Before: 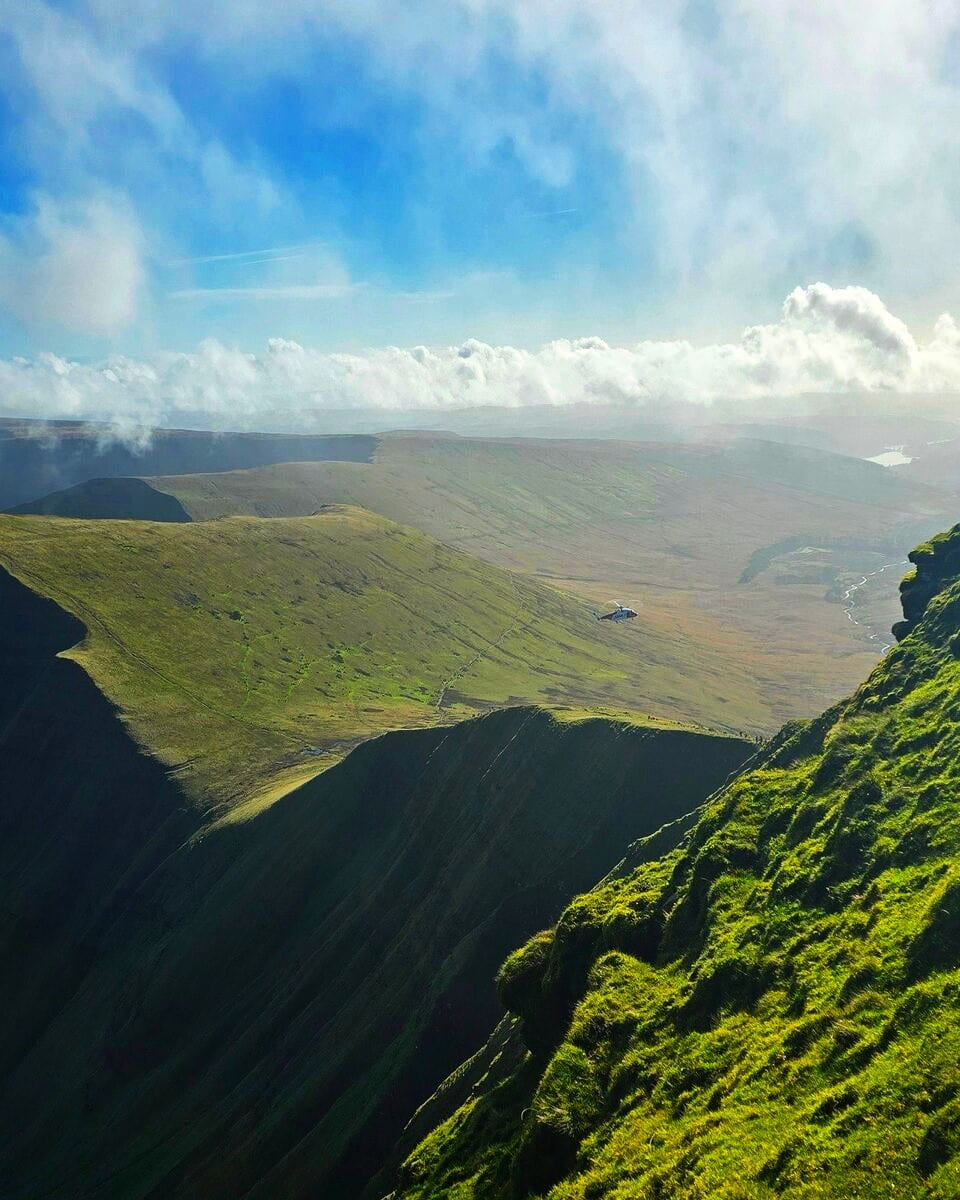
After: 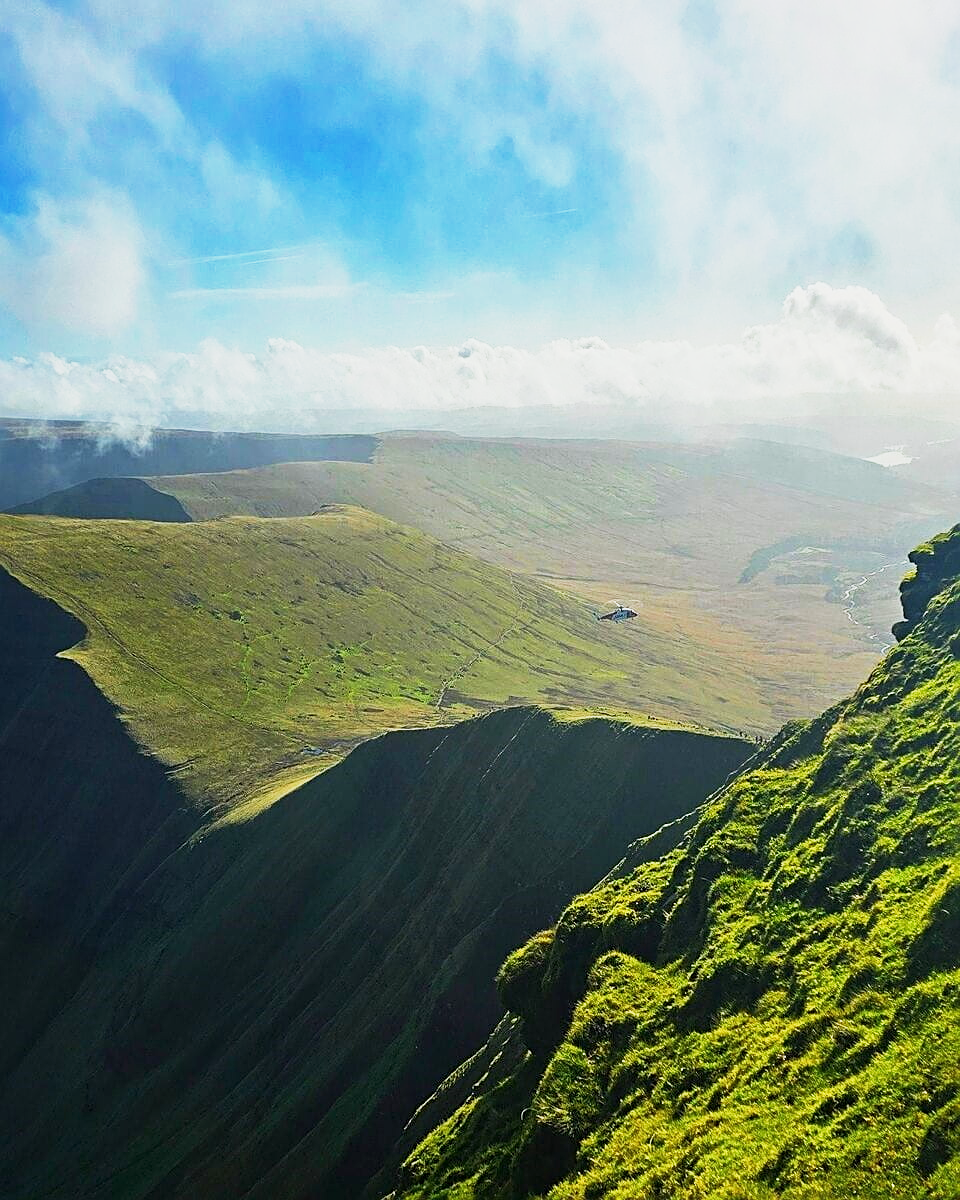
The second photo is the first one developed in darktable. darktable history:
base curve: curves: ch0 [(0, 0) (0.088, 0.125) (0.176, 0.251) (0.354, 0.501) (0.613, 0.749) (1, 0.877)], preserve colors none
sharpen: amount 0.496
